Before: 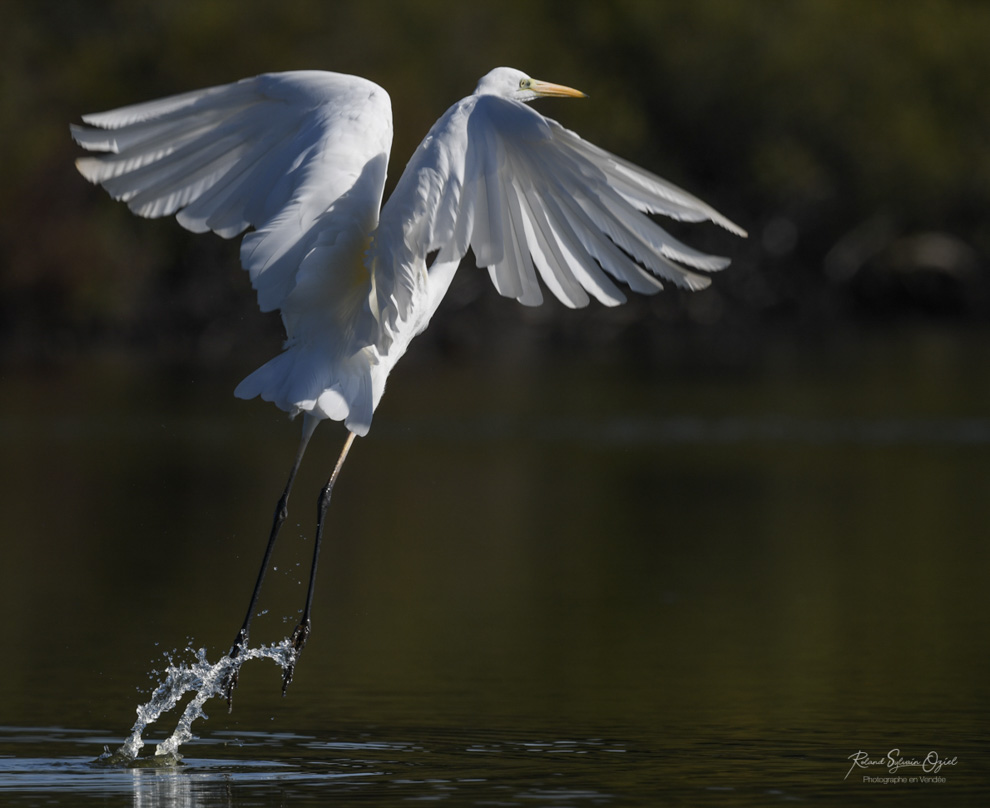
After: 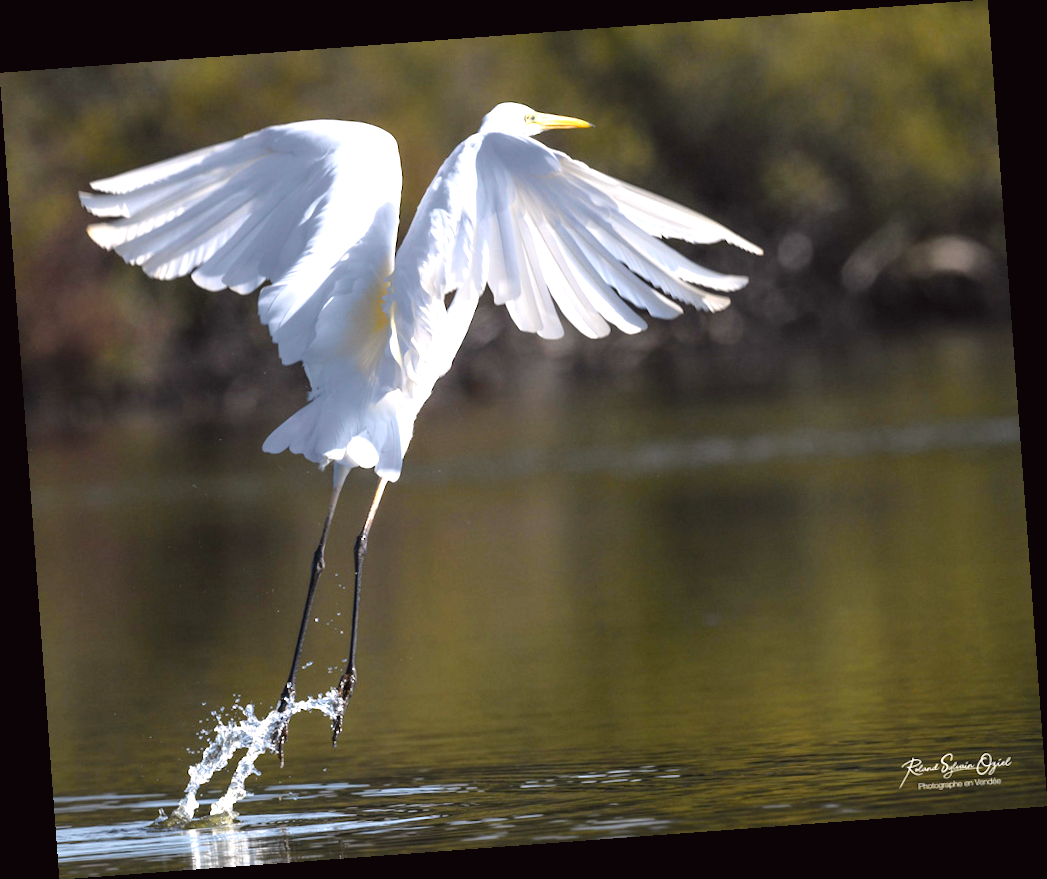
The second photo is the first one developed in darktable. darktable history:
rotate and perspective: rotation -4.25°, automatic cropping off
tone curve: curves: ch0 [(0.003, 0.015) (0.104, 0.07) (0.236, 0.218) (0.401, 0.443) (0.495, 0.55) (0.65, 0.68) (0.832, 0.858) (1, 0.977)]; ch1 [(0, 0) (0.161, 0.092) (0.35, 0.33) (0.379, 0.401) (0.45, 0.466) (0.489, 0.499) (0.55, 0.56) (0.621, 0.615) (0.718, 0.734) (1, 1)]; ch2 [(0, 0) (0.369, 0.427) (0.44, 0.434) (0.502, 0.501) (0.557, 0.55) (0.586, 0.59) (1, 1)], color space Lab, independent channels, preserve colors none
exposure: exposure 2 EV, compensate exposure bias true, compensate highlight preservation false
